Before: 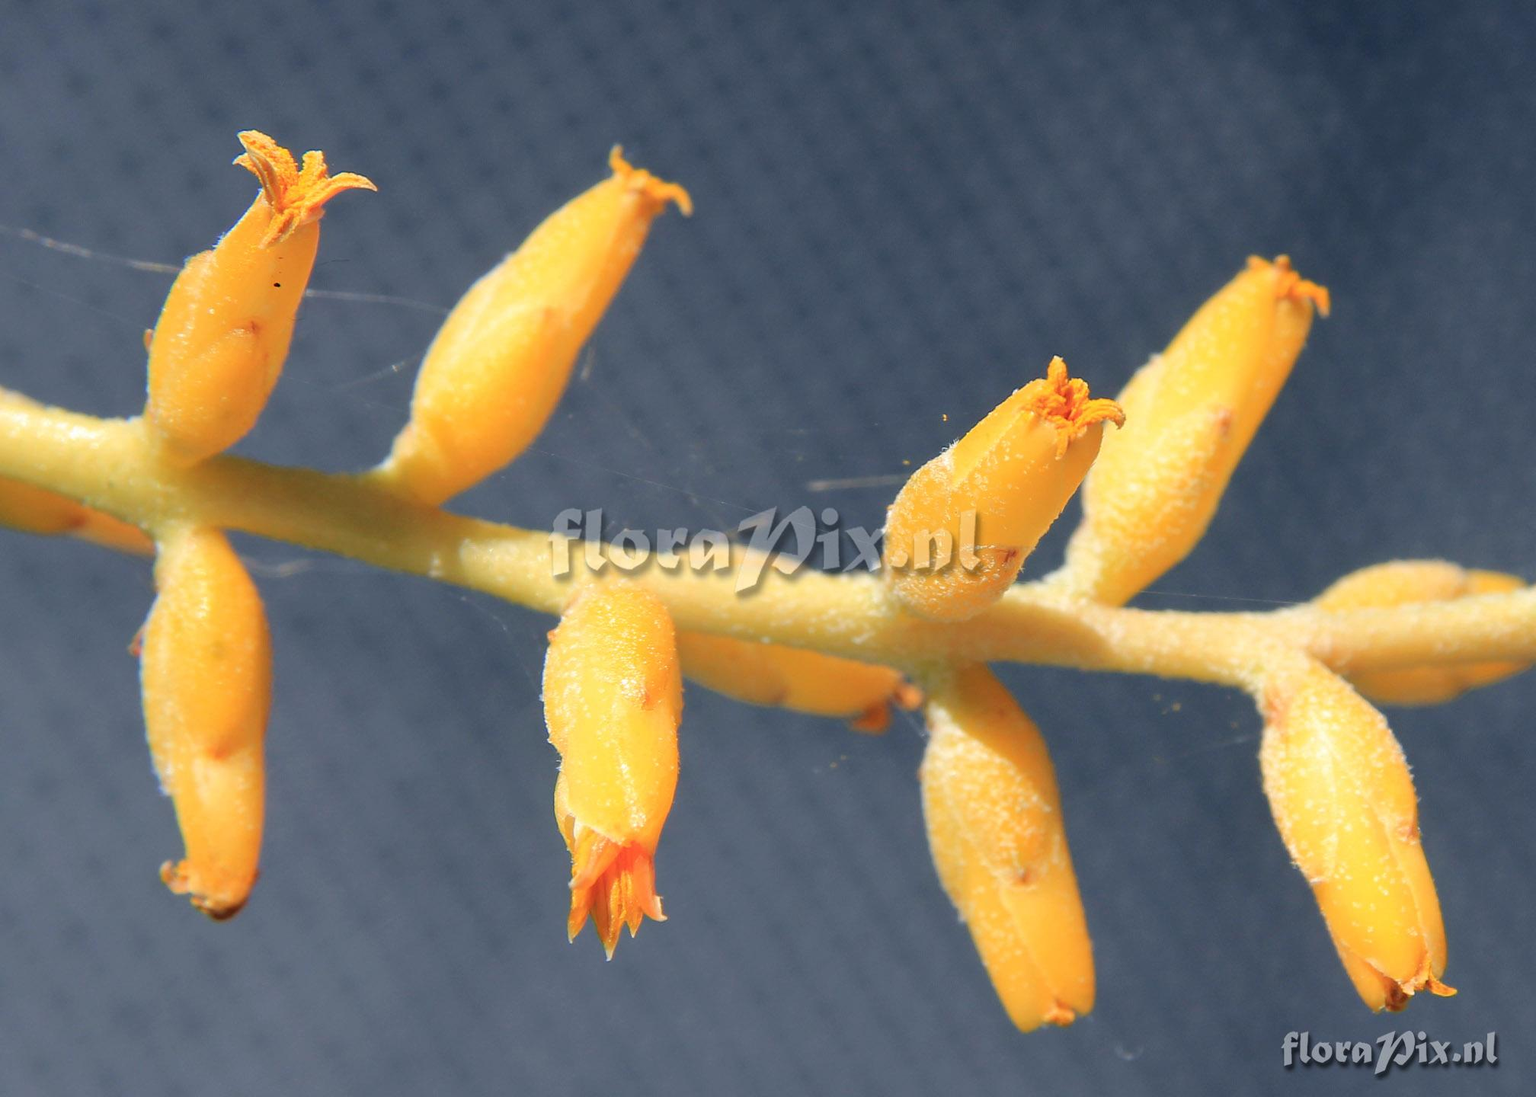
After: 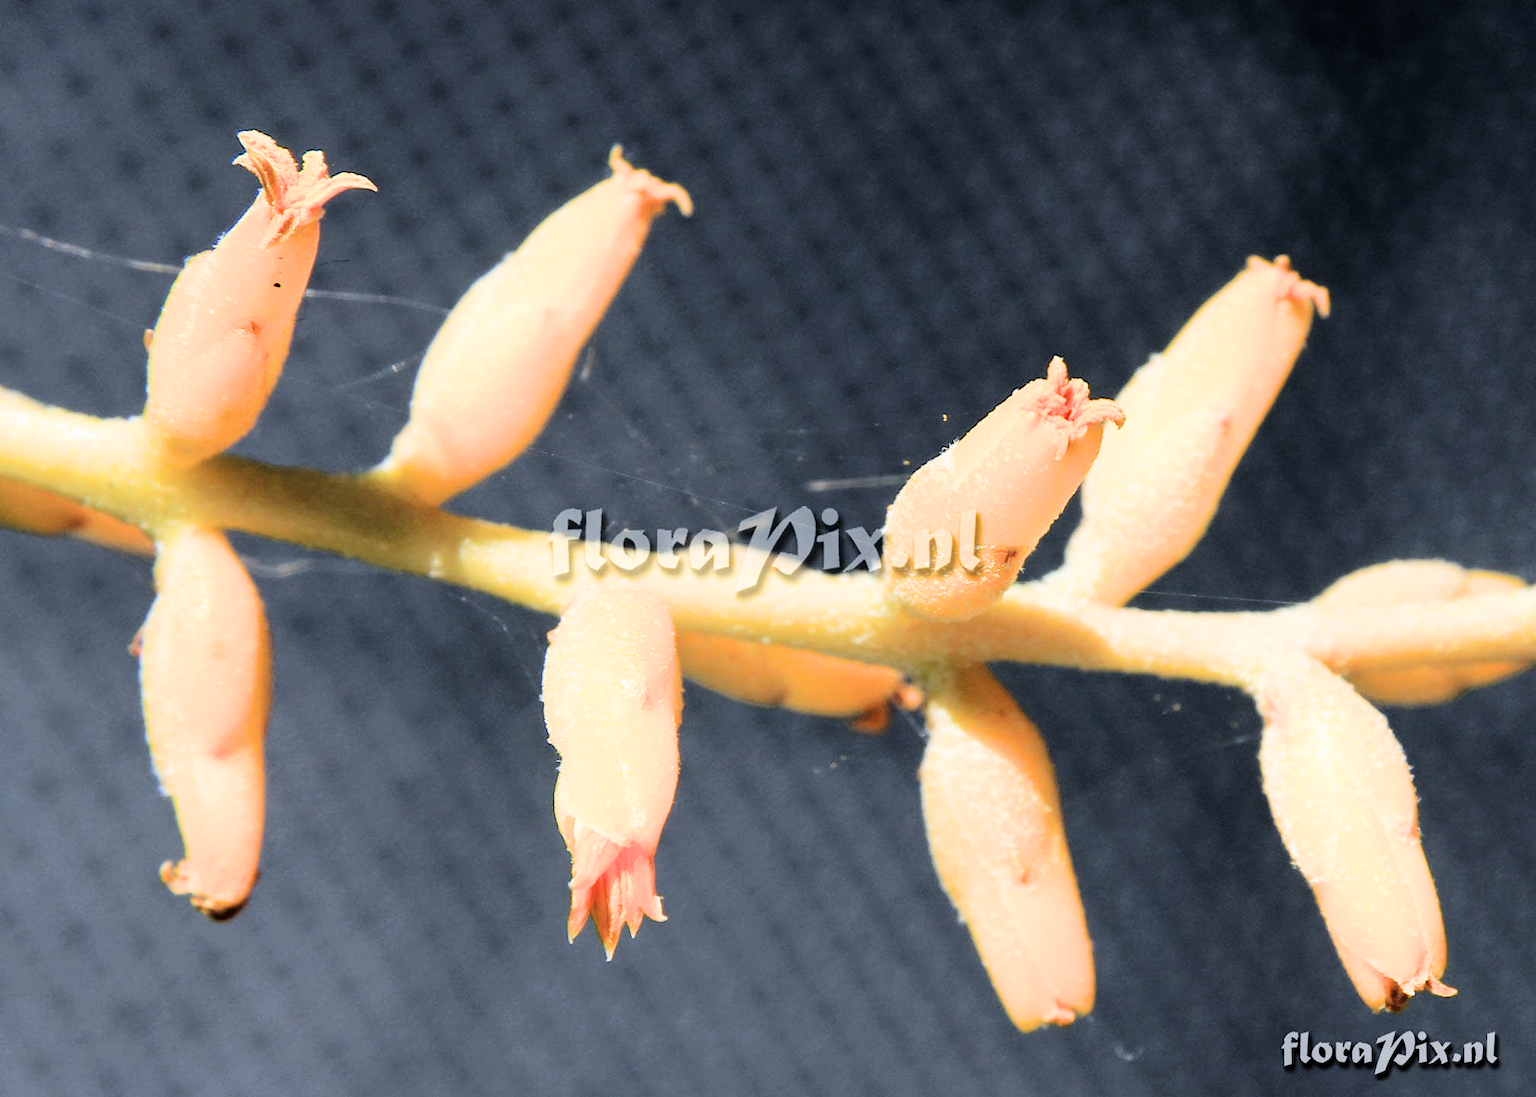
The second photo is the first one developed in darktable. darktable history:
filmic rgb: black relative exposure -5 EV, white relative exposure 3.5 EV, hardness 3.19, contrast 1.5, highlights saturation mix -50%
tone equalizer: -8 EV -0.75 EV, -7 EV -0.7 EV, -6 EV -0.6 EV, -5 EV -0.4 EV, -3 EV 0.4 EV, -2 EV 0.6 EV, -1 EV 0.7 EV, +0 EV 0.75 EV, edges refinement/feathering 500, mask exposure compensation -1.57 EV, preserve details no
